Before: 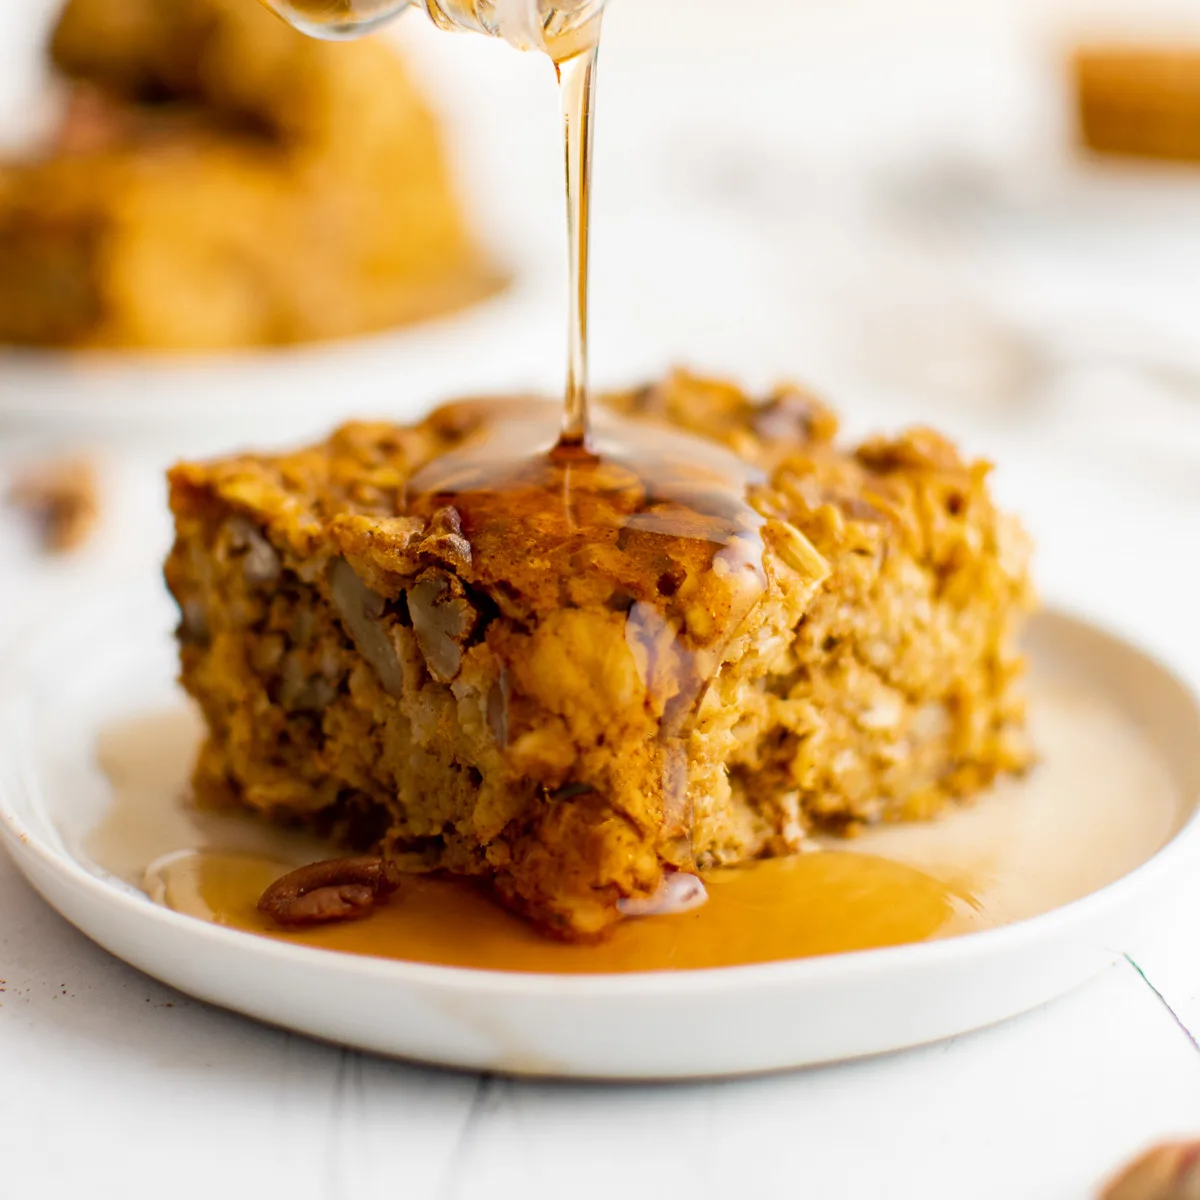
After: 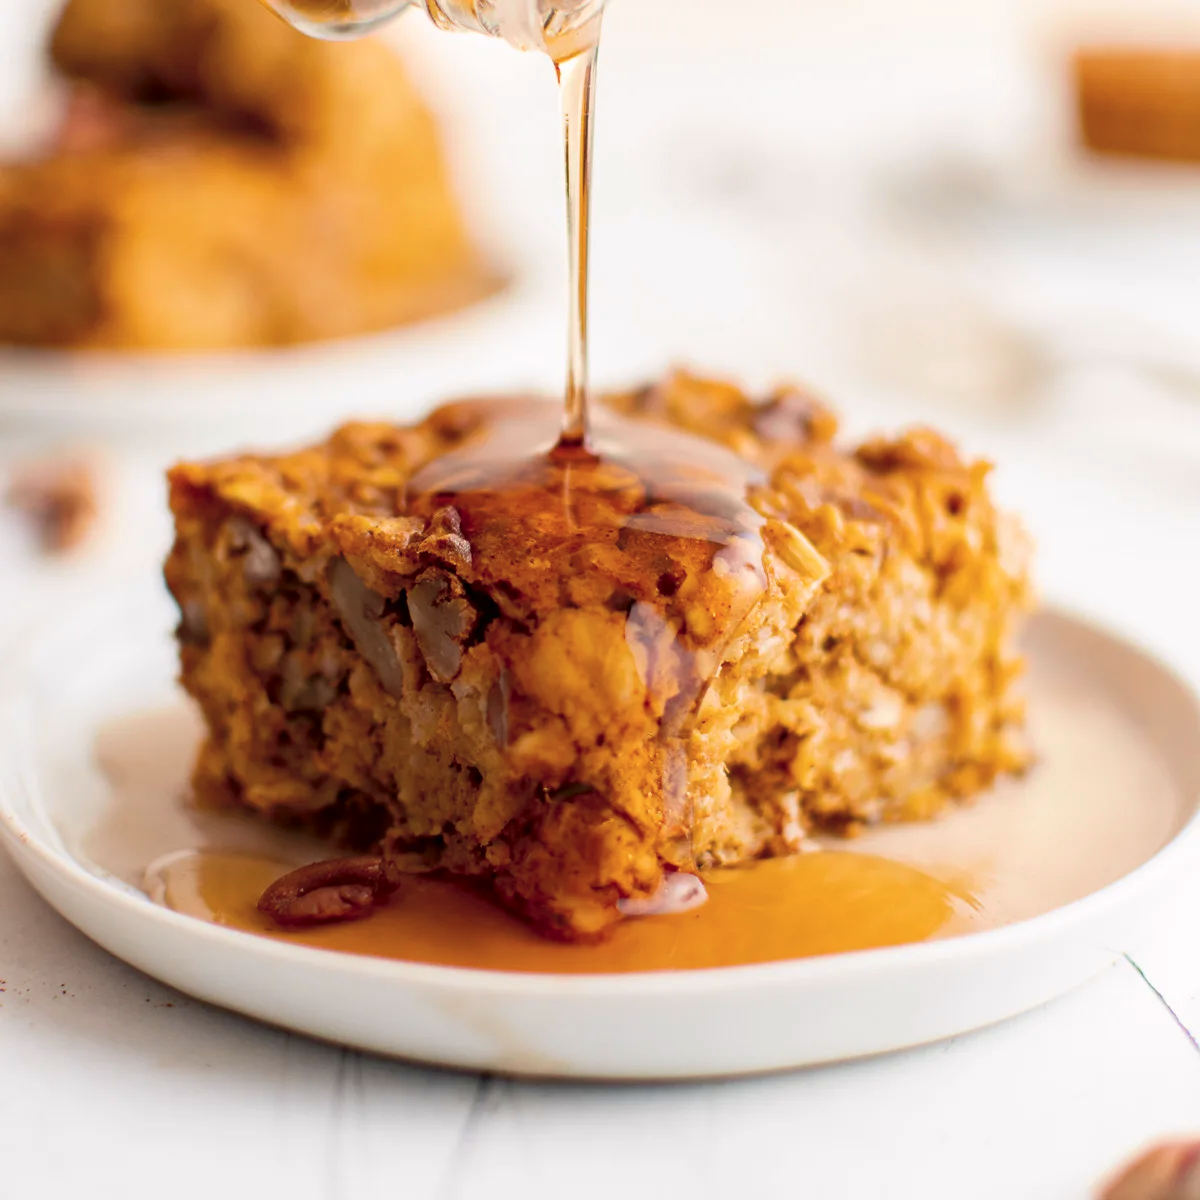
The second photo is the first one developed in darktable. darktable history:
tone curve: curves: ch1 [(0, 0) (0.214, 0.291) (0.372, 0.44) (0.463, 0.476) (0.498, 0.502) (0.521, 0.531) (1, 1)]; ch2 [(0, 0) (0.456, 0.447) (0.5, 0.5) (0.547, 0.557) (0.592, 0.57) (0.631, 0.602) (1, 1)], color space Lab, independent channels, preserve colors none
